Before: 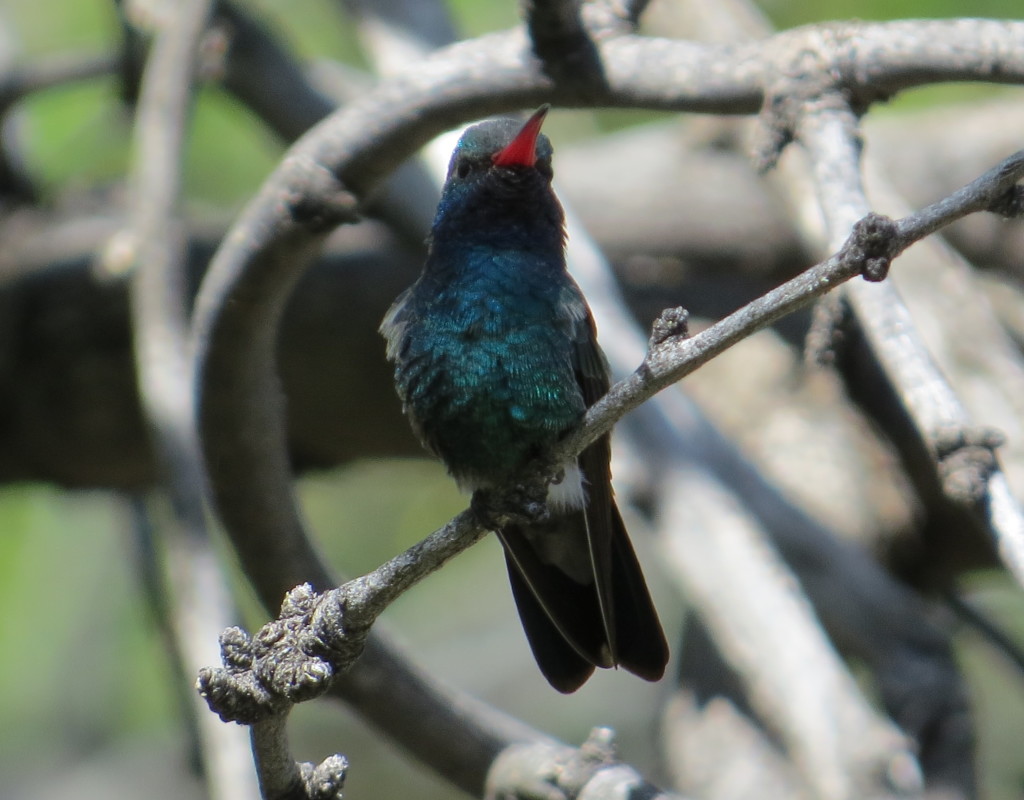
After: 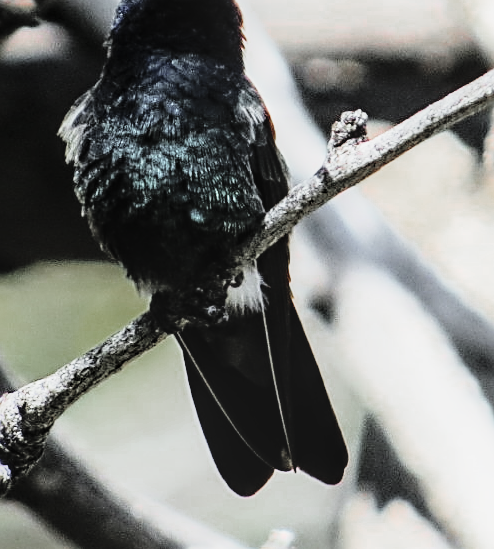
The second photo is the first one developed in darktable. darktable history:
sharpen: radius 2.531, amount 0.628
tone curve: curves: ch0 [(0, 0) (0.169, 0.367) (0.635, 0.859) (1, 1)], color space Lab, independent channels, preserve colors none
crop: left 31.379%, top 24.658%, right 20.326%, bottom 6.628%
tone equalizer: -8 EV -0.417 EV, -7 EV -0.389 EV, -6 EV -0.333 EV, -5 EV -0.222 EV, -3 EV 0.222 EV, -2 EV 0.333 EV, -1 EV 0.389 EV, +0 EV 0.417 EV, edges refinement/feathering 500, mask exposure compensation -1.57 EV, preserve details no
color zones: curves: ch0 [(0, 0.48) (0.209, 0.398) (0.305, 0.332) (0.429, 0.493) (0.571, 0.5) (0.714, 0.5) (0.857, 0.5) (1, 0.48)]; ch1 [(0, 0.736) (0.143, 0.625) (0.225, 0.371) (0.429, 0.256) (0.571, 0.241) (0.714, 0.213) (0.857, 0.48) (1, 0.736)]; ch2 [(0, 0.448) (0.143, 0.498) (0.286, 0.5) (0.429, 0.5) (0.571, 0.5) (0.714, 0.5) (0.857, 0.5) (1, 0.448)]
local contrast: on, module defaults
sigmoid: contrast 1.81, skew -0.21, preserve hue 0%, red attenuation 0.1, red rotation 0.035, green attenuation 0.1, green rotation -0.017, blue attenuation 0.15, blue rotation -0.052, base primaries Rec2020
